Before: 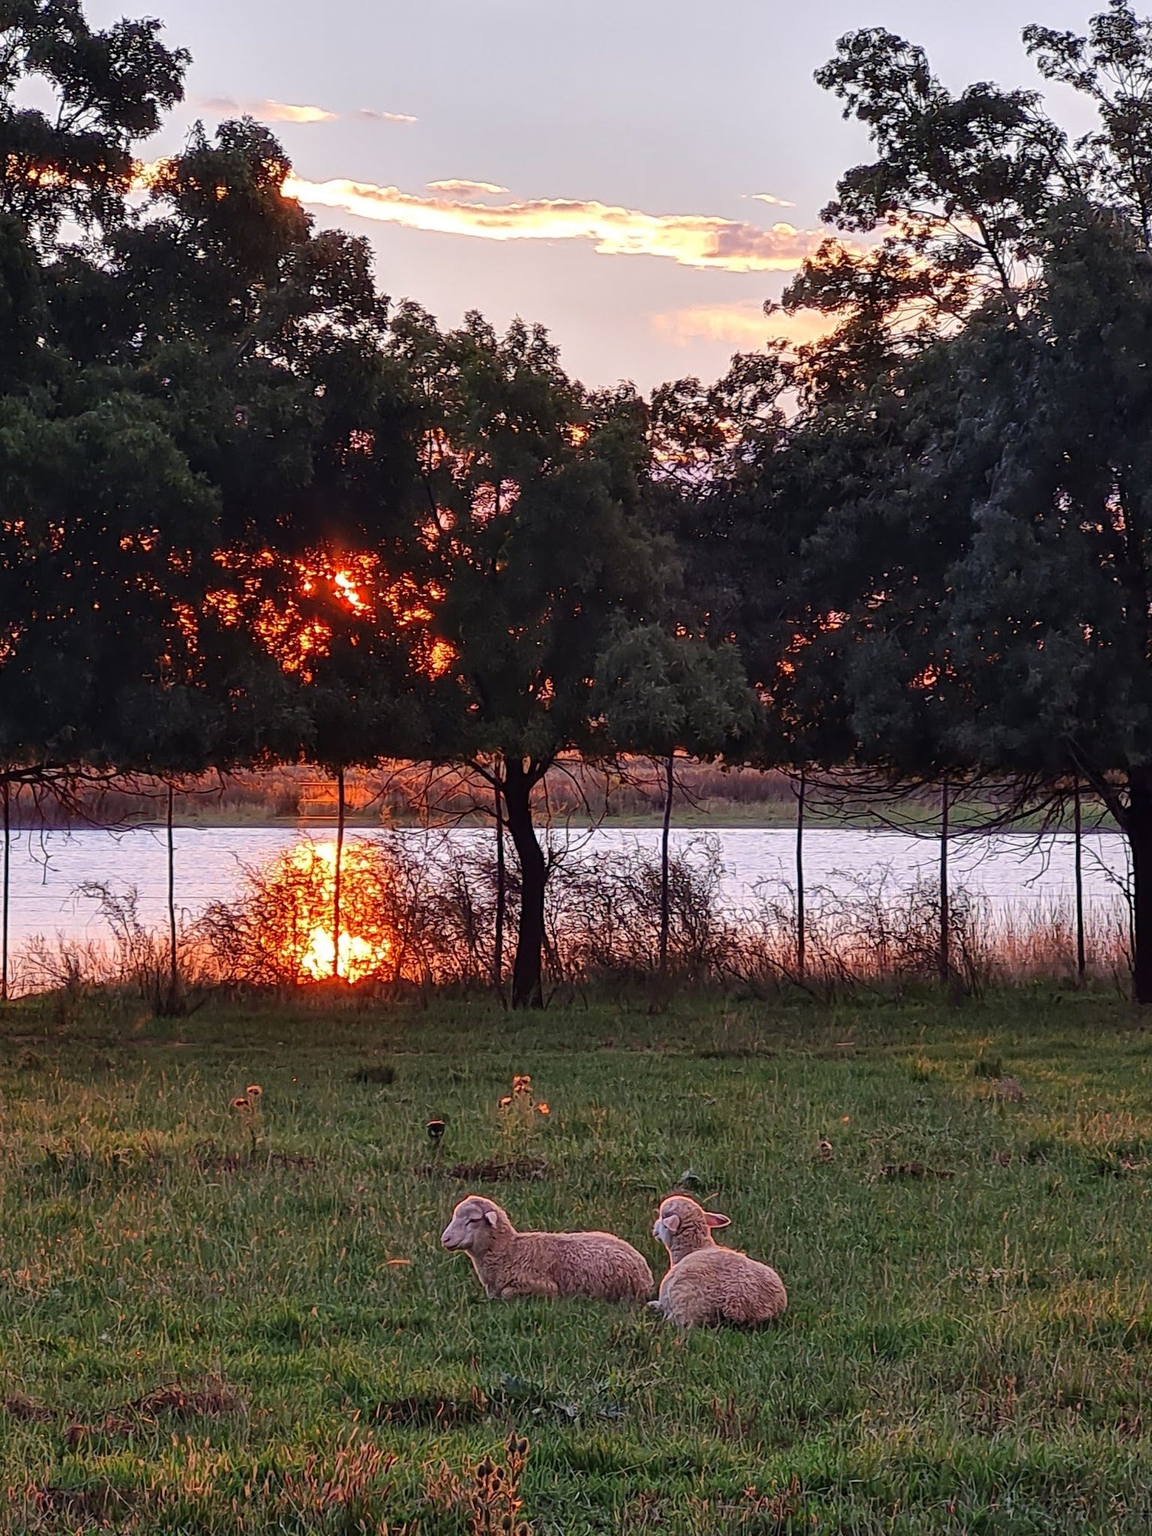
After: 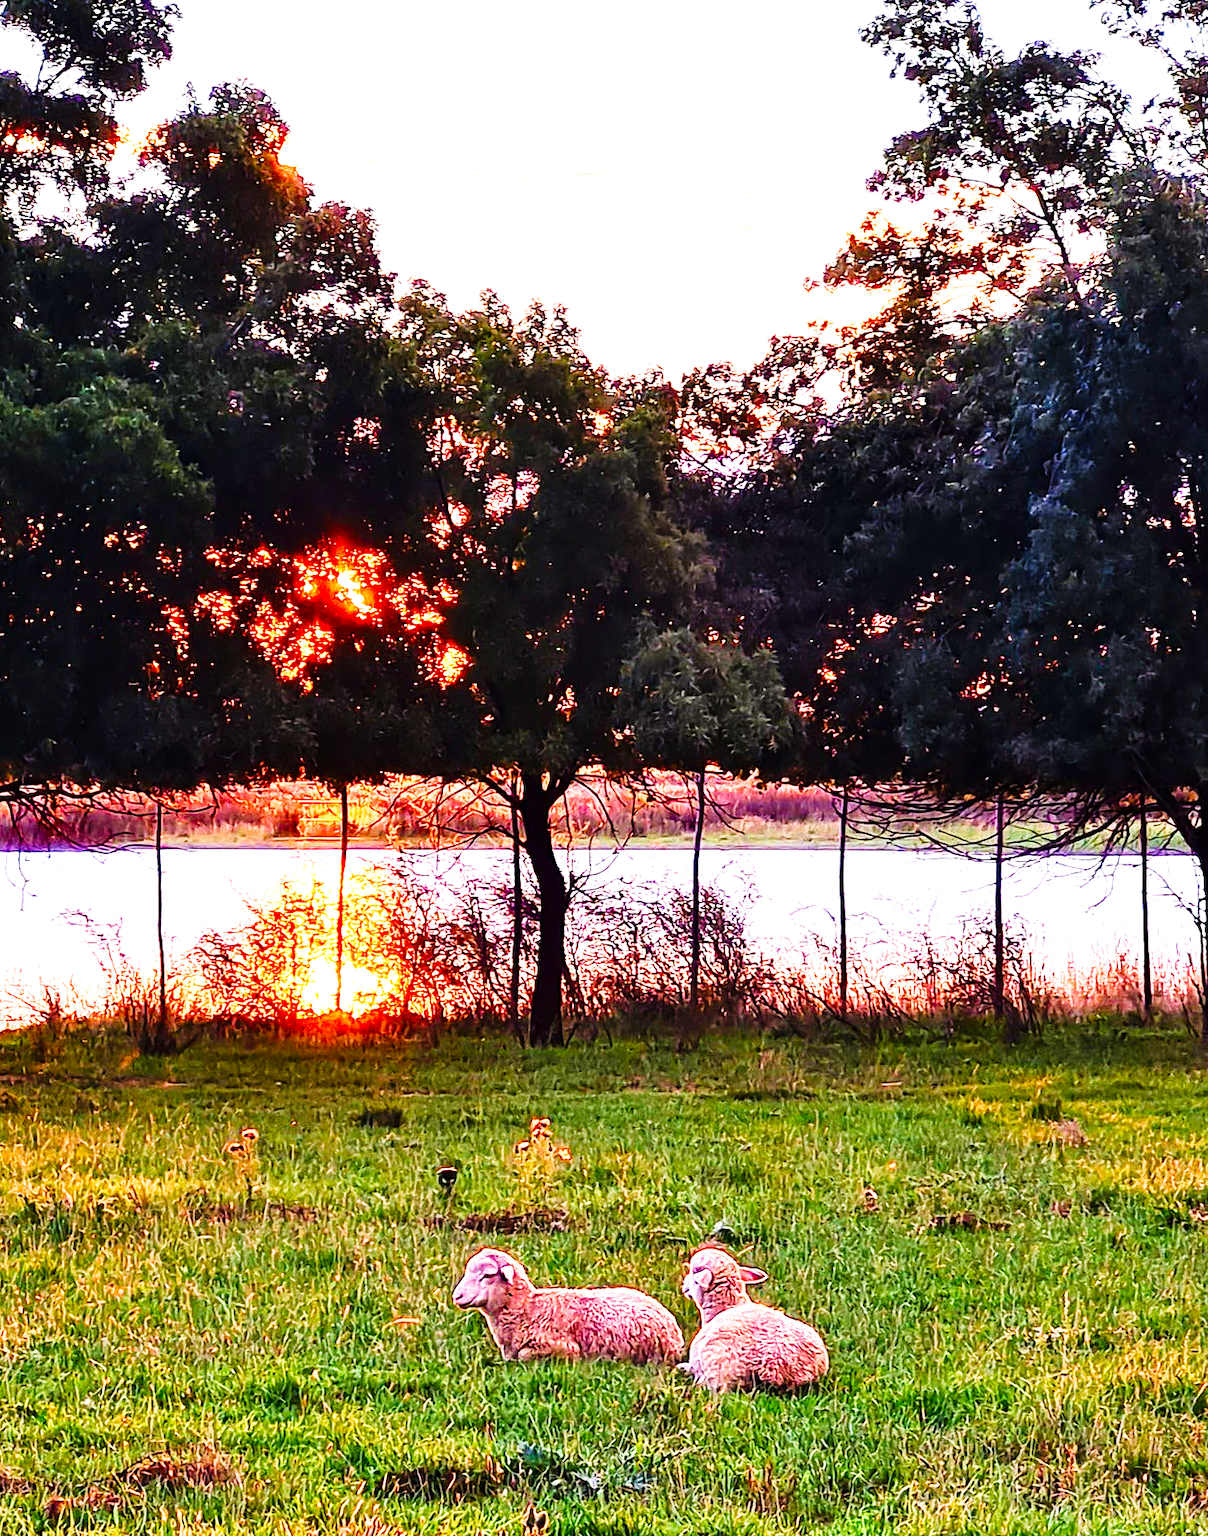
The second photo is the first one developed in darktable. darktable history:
tone equalizer: -8 EV -0.731 EV, -7 EV -0.699 EV, -6 EV -0.563 EV, -5 EV -0.425 EV, -3 EV 0.379 EV, -2 EV 0.6 EV, -1 EV 0.683 EV, +0 EV 0.772 EV
velvia: strength 50.66%, mid-tones bias 0.504
tone curve: curves: ch0 [(0, 0) (0.195, 0.109) (0.751, 0.848) (1, 1)], preserve colors none
crop: left 2.144%, top 2.967%, right 1.218%, bottom 4.916%
exposure: black level correction 0.001, exposure 1.119 EV, compensate highlight preservation false
